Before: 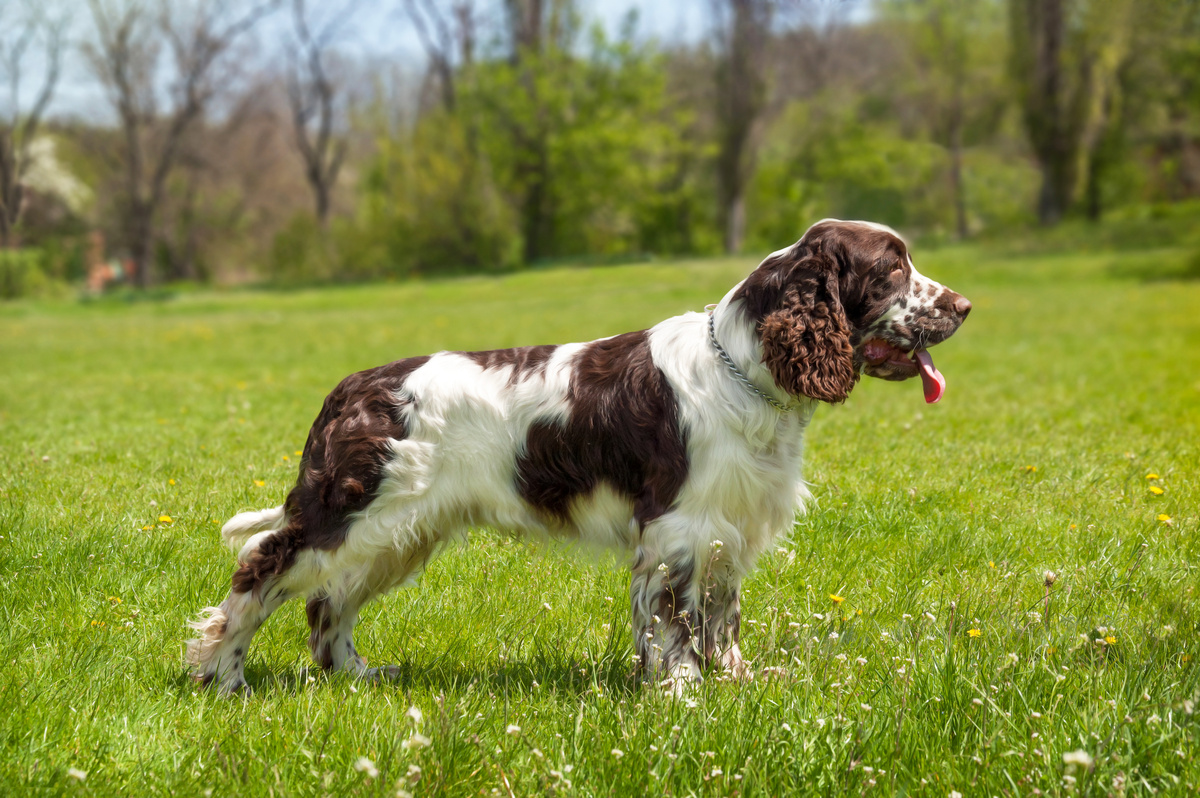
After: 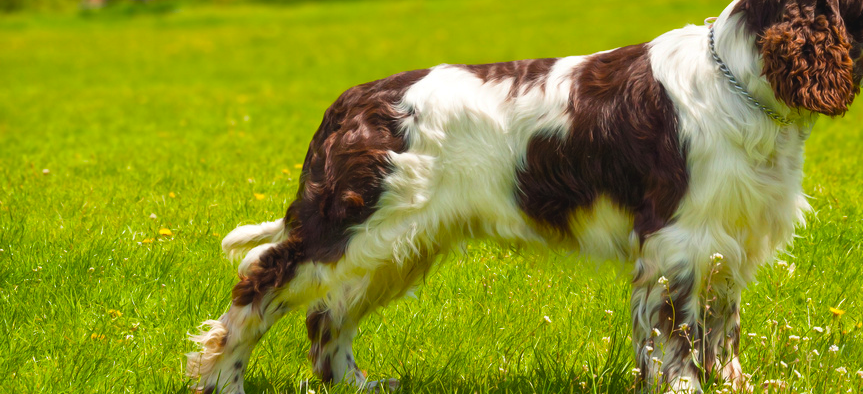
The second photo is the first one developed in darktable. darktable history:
crop: top 36.012%, right 28.061%, bottom 14.563%
color balance rgb: global offset › luminance 0.492%, global offset › hue 59.04°, perceptual saturation grading › global saturation 29.57%, global vibrance 40.419%
